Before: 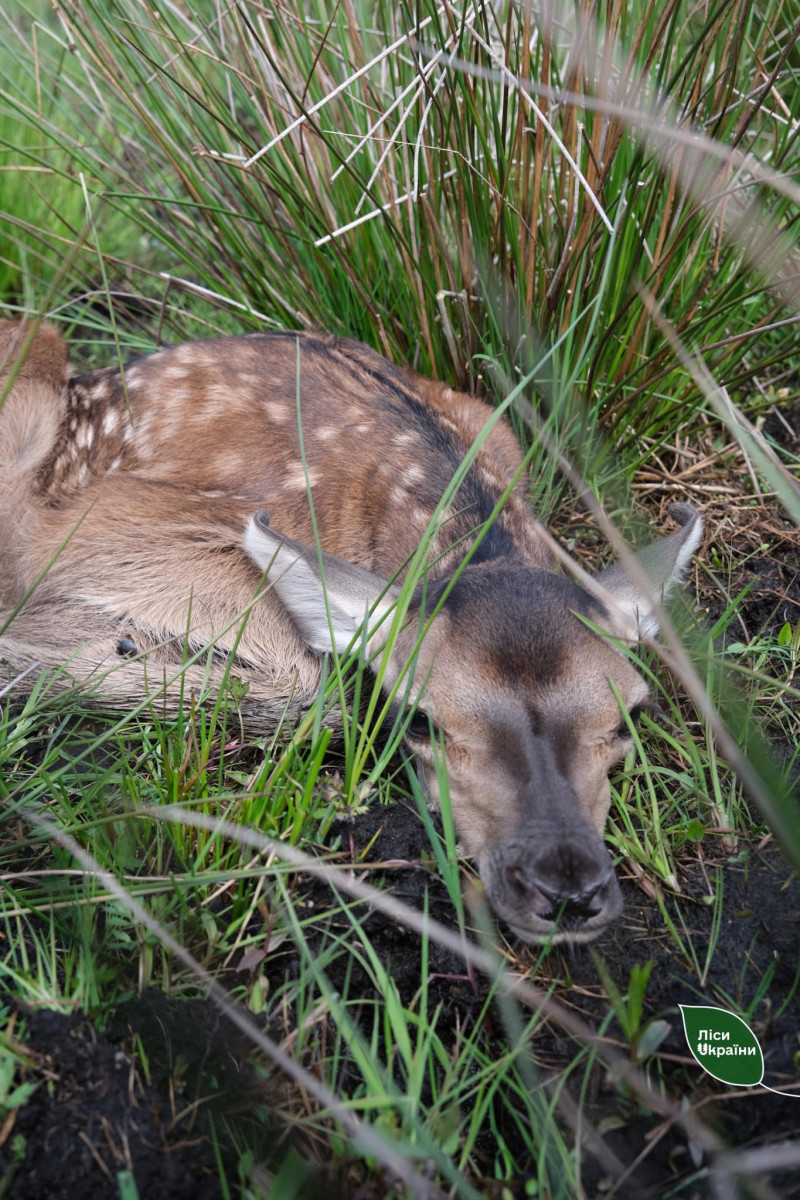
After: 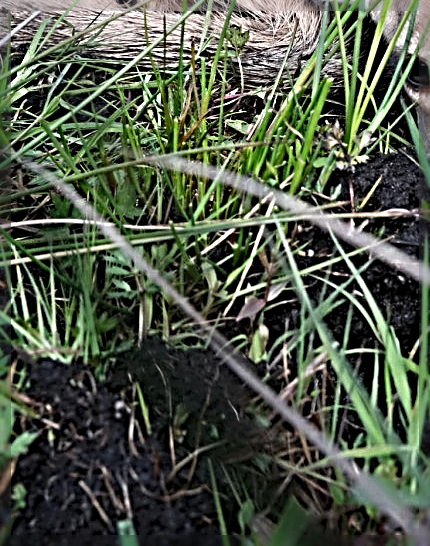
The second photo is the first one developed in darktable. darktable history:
crop and rotate: top 54.305%, right 46.191%, bottom 0.116%
sharpen: radius 4.049, amount 1.997
